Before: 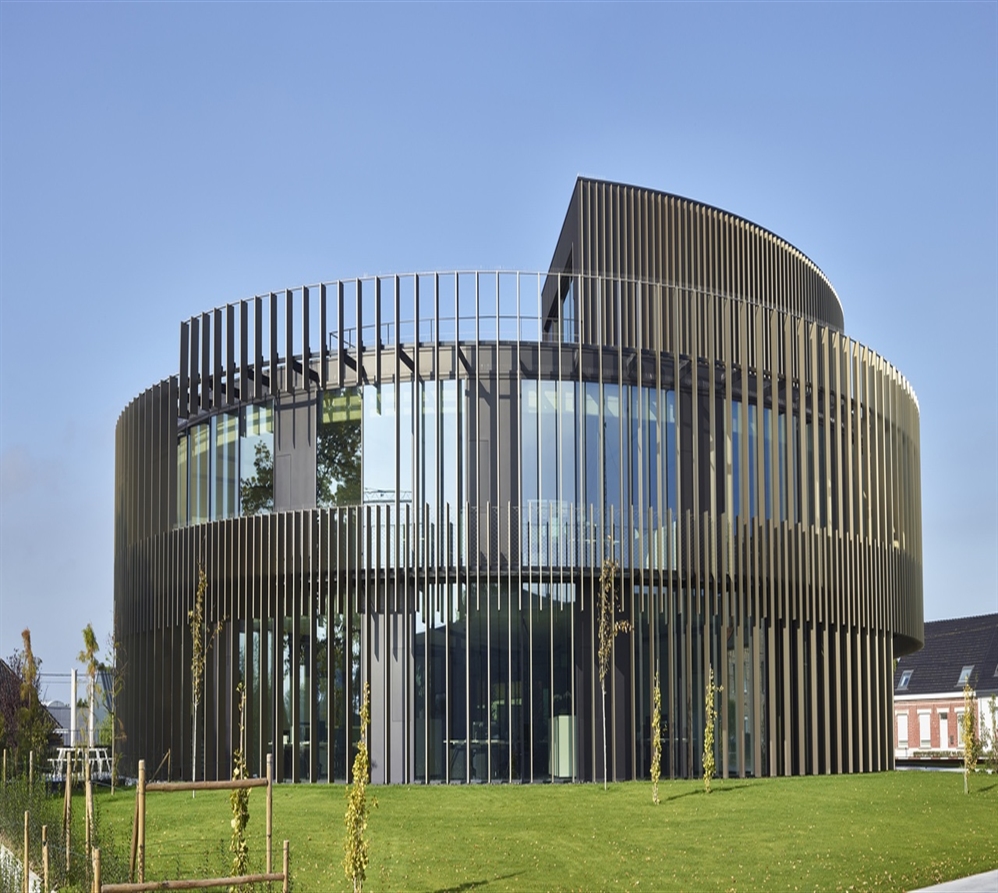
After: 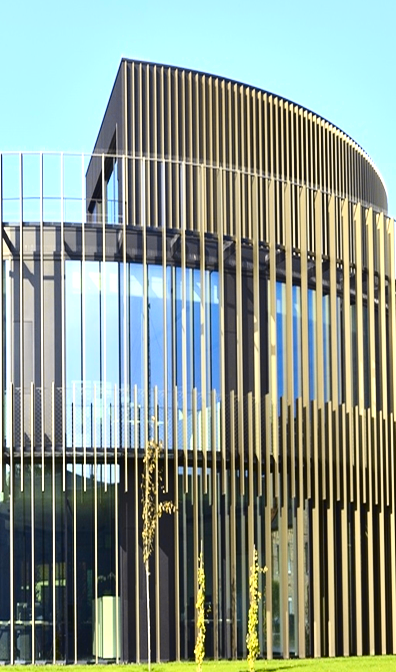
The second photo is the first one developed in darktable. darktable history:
tone curve: curves: ch0 [(0, 0.021) (0.049, 0.044) (0.152, 0.14) (0.328, 0.377) (0.473, 0.543) (0.641, 0.705) (0.85, 0.894) (1, 0.969)]; ch1 [(0, 0) (0.302, 0.331) (0.433, 0.432) (0.472, 0.47) (0.502, 0.503) (0.527, 0.516) (0.564, 0.573) (0.614, 0.626) (0.677, 0.701) (0.859, 0.885) (1, 1)]; ch2 [(0, 0) (0.33, 0.301) (0.447, 0.44) (0.487, 0.496) (0.502, 0.516) (0.535, 0.563) (0.565, 0.597) (0.608, 0.641) (1, 1)], color space Lab, independent channels, preserve colors none
crop: left 45.721%, top 13.393%, right 14.118%, bottom 10.01%
exposure: exposure 1.16 EV, compensate exposure bias true, compensate highlight preservation false
contrast brightness saturation: contrast 0.12, brightness -0.12, saturation 0.2
